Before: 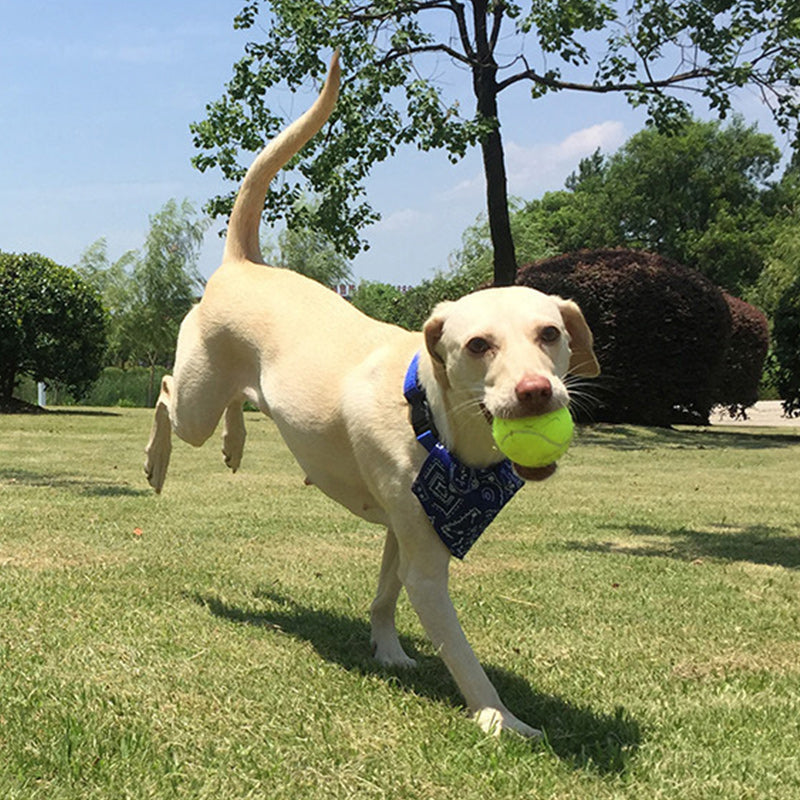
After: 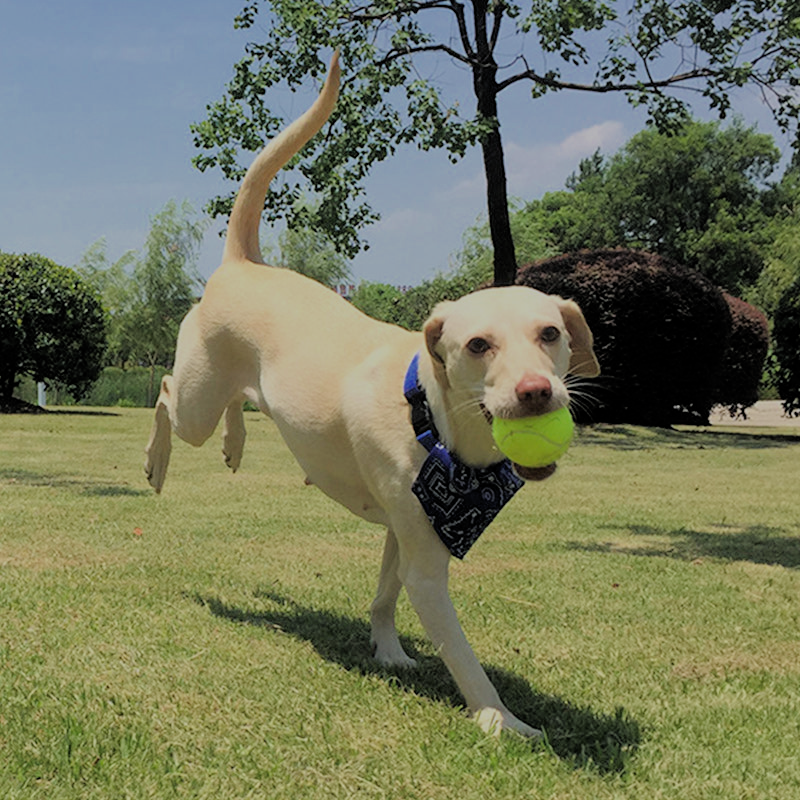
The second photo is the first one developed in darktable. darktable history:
filmic rgb: middle gray luminance 3.59%, black relative exposure -6.02 EV, white relative exposure 6.32 EV, dynamic range scaling 21.97%, target black luminance 0%, hardness 2.28, latitude 46.7%, contrast 0.793, highlights saturation mix 98.93%, shadows ↔ highlights balance 0.043%, contrast in shadows safe
